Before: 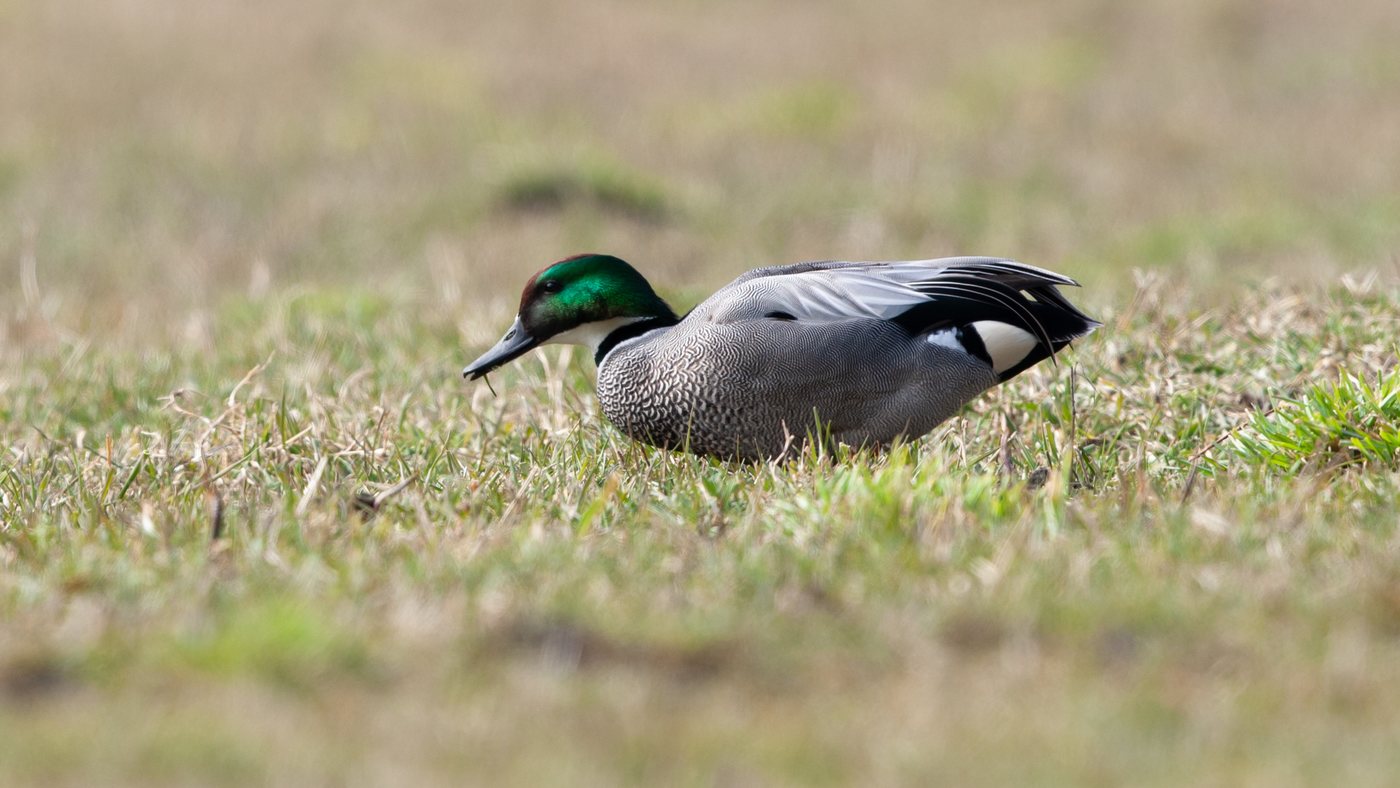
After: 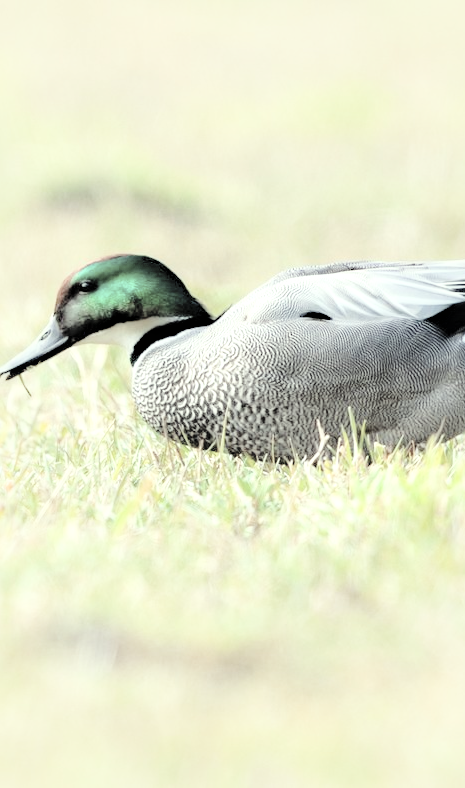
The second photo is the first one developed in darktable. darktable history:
crop: left 33.238%, right 33.516%
filmic rgb: black relative exposure -7.65 EV, white relative exposure 4.56 EV, hardness 3.61, color science v6 (2022)
shadows and highlights: shadows -39.49, highlights 62.87, soften with gaussian
exposure: black level correction 0, exposure 1.369 EV, compensate highlight preservation false
color correction: highlights a* -4.71, highlights b* 5.06, saturation 0.961
contrast brightness saturation: brightness 0.189, saturation -0.502
haze removal: compatibility mode true, adaptive false
local contrast: mode bilateral grid, contrast 19, coarseness 51, detail 171%, midtone range 0.2
